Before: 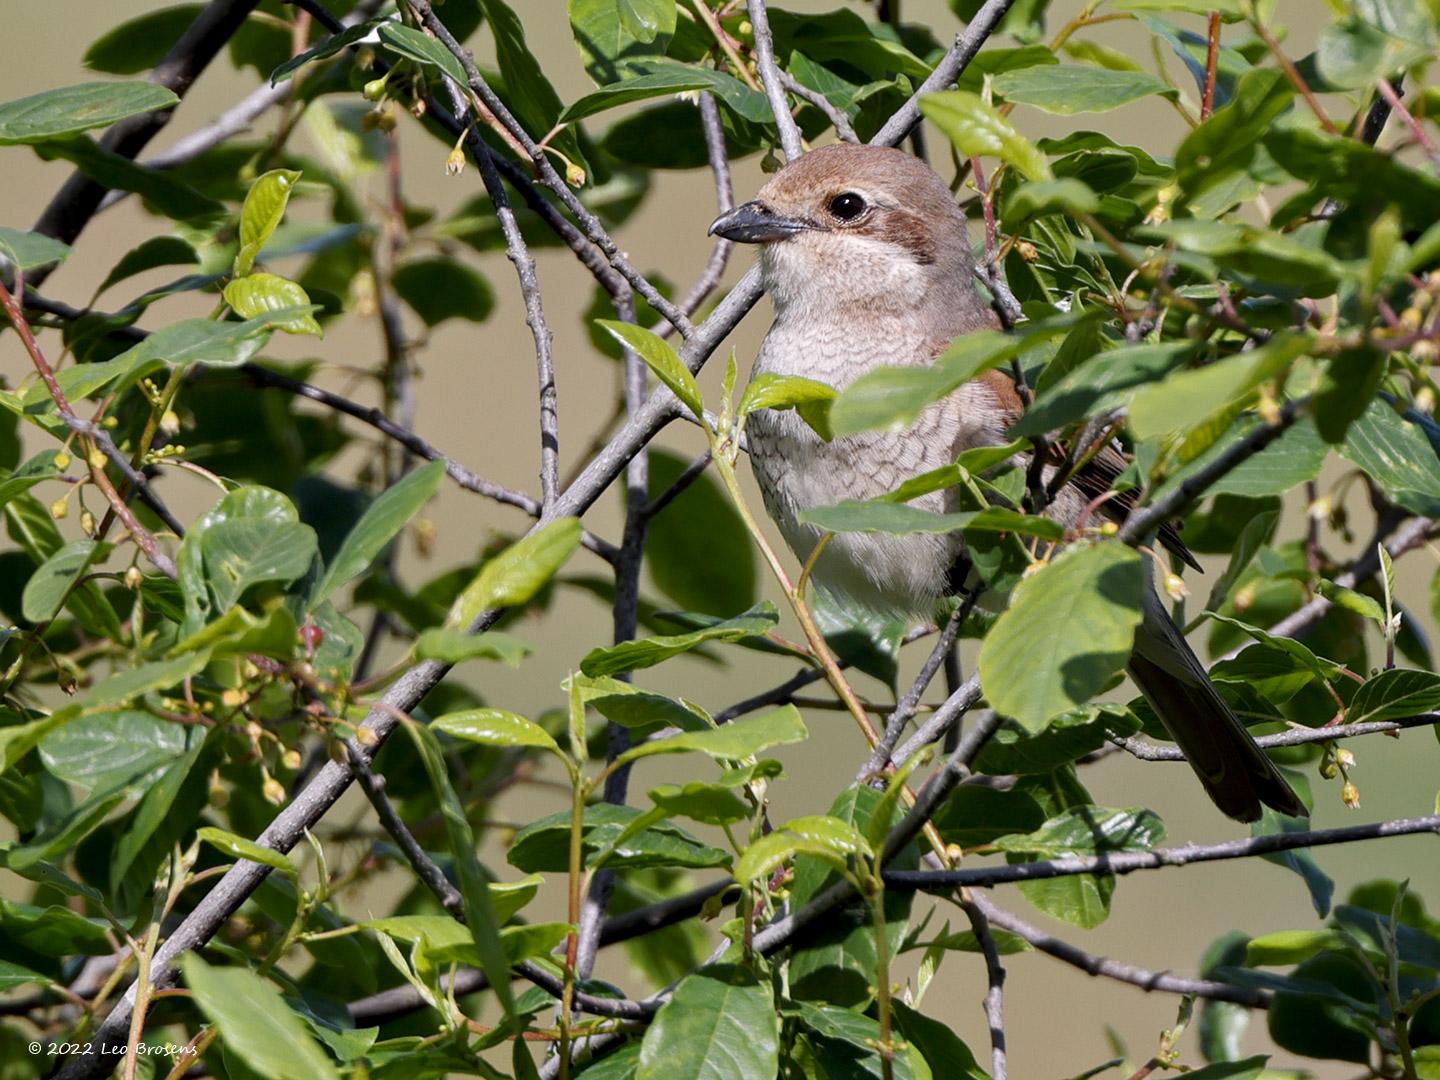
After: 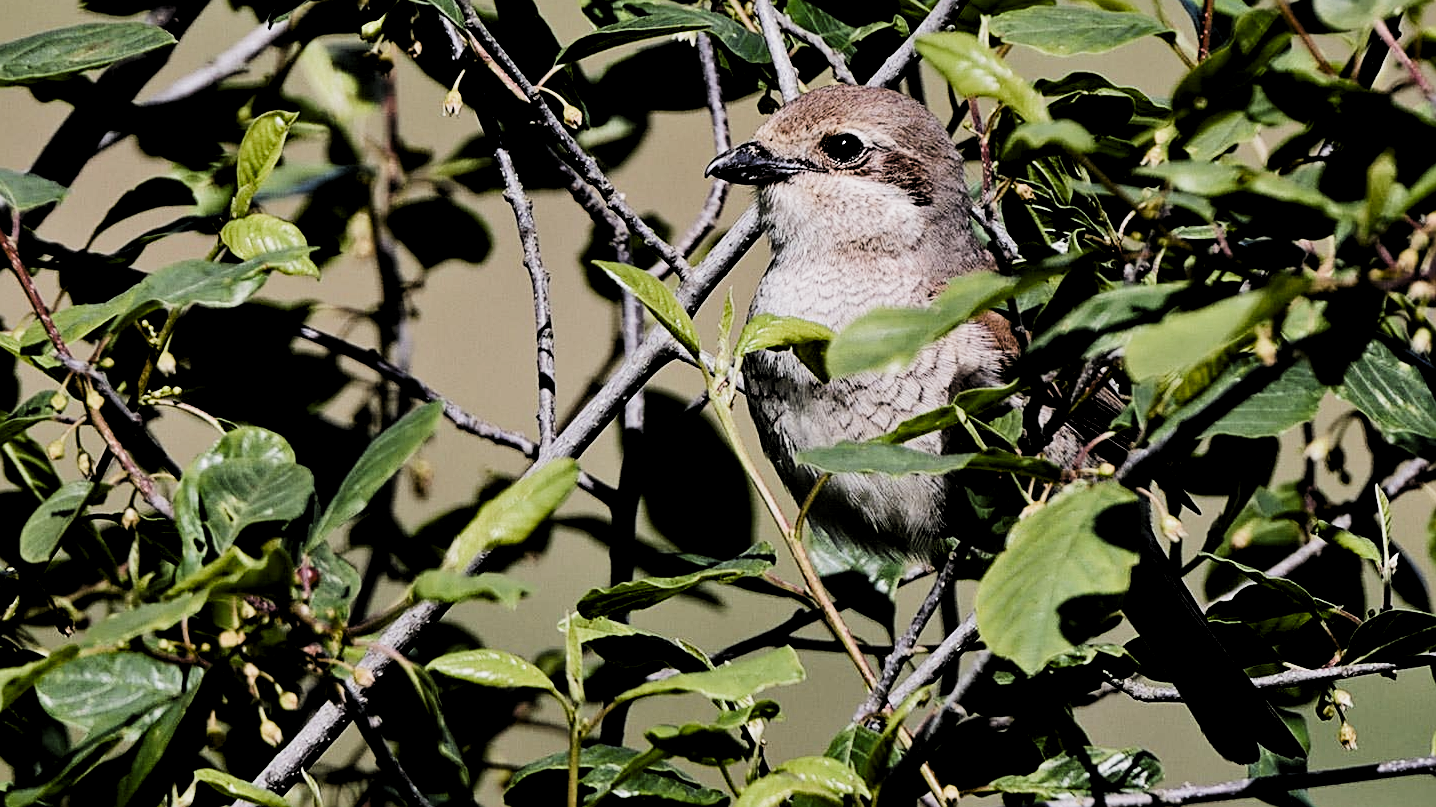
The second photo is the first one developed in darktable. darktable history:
filmic rgb: black relative exposure -7.65 EV, white relative exposure 4.56 EV, hardness 3.61, color science v4 (2020)
exposure: black level correction 0.006, compensate exposure bias true, compensate highlight preservation false
contrast brightness saturation: contrast 0.199, brightness -0.104, saturation 0.101
sharpen: on, module defaults
tone equalizer: -8 EV -0.757 EV, -7 EV -0.723 EV, -6 EV -0.602 EV, -5 EV -0.413 EV, -3 EV 0.383 EV, -2 EV 0.6 EV, -1 EV 0.675 EV, +0 EV 0.753 EV, edges refinement/feathering 500, mask exposure compensation -1.57 EV, preserve details no
levels: levels [0.116, 0.574, 1]
crop: left 0.277%, top 5.493%, bottom 19.763%
